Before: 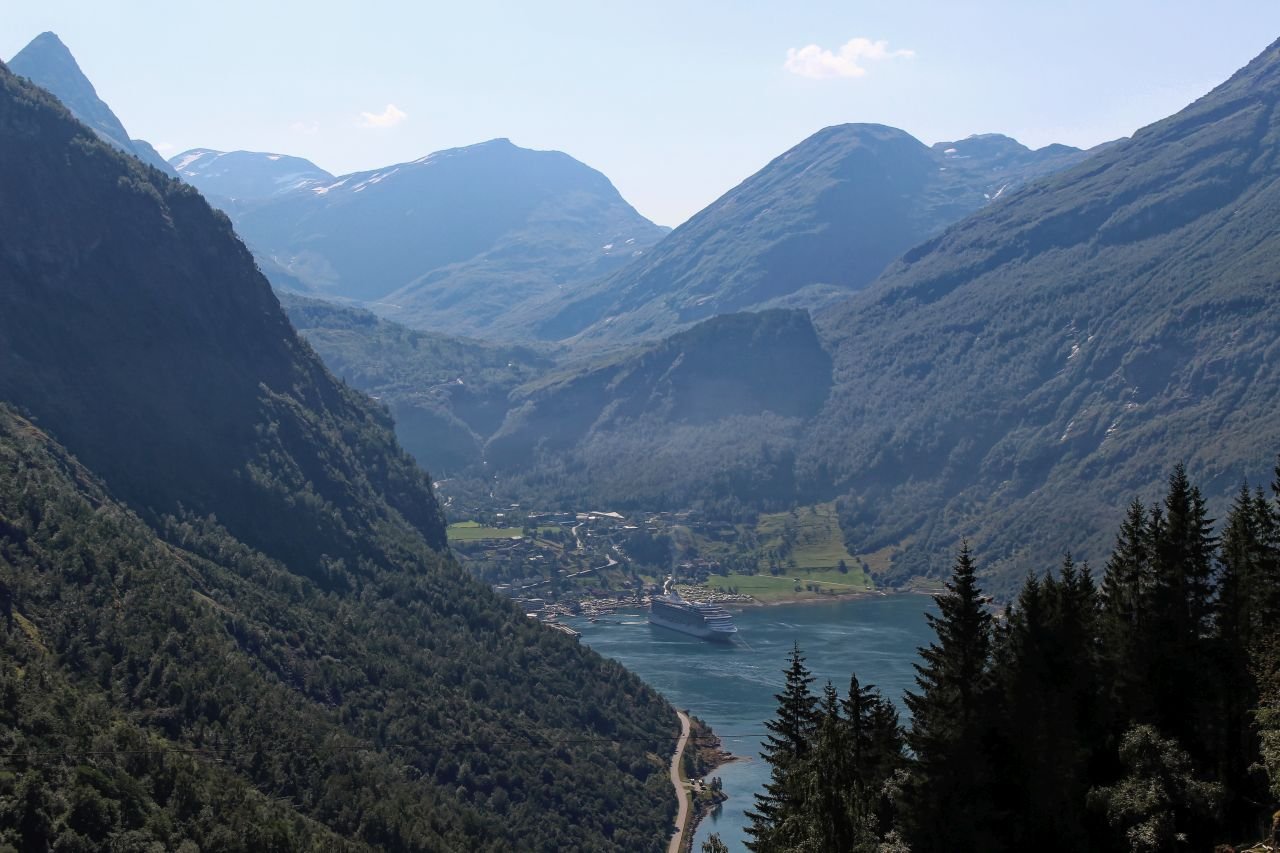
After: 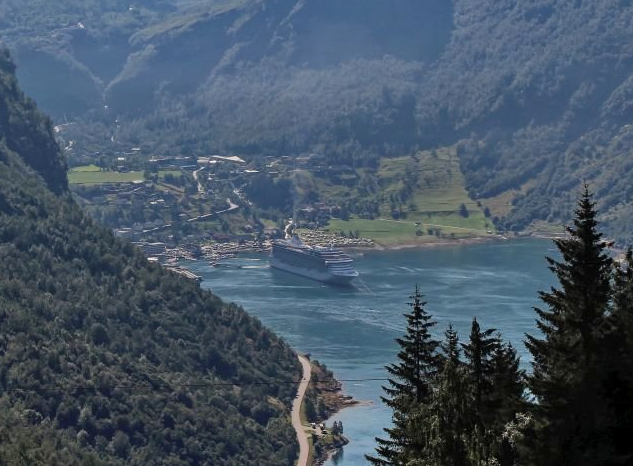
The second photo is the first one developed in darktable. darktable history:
crop: left 29.672%, top 41.786%, right 20.851%, bottom 3.487%
shadows and highlights: highlights color adjustment 0%, low approximation 0.01, soften with gaussian
